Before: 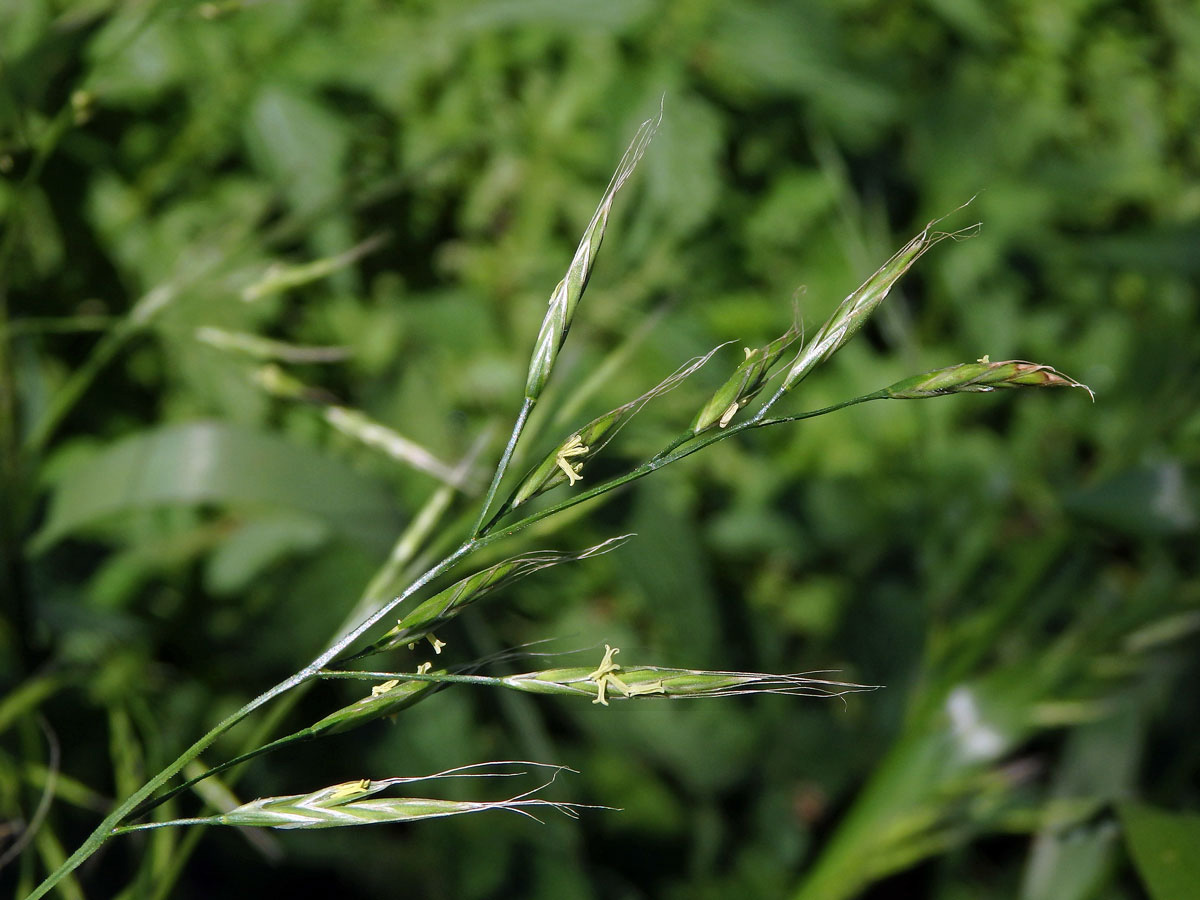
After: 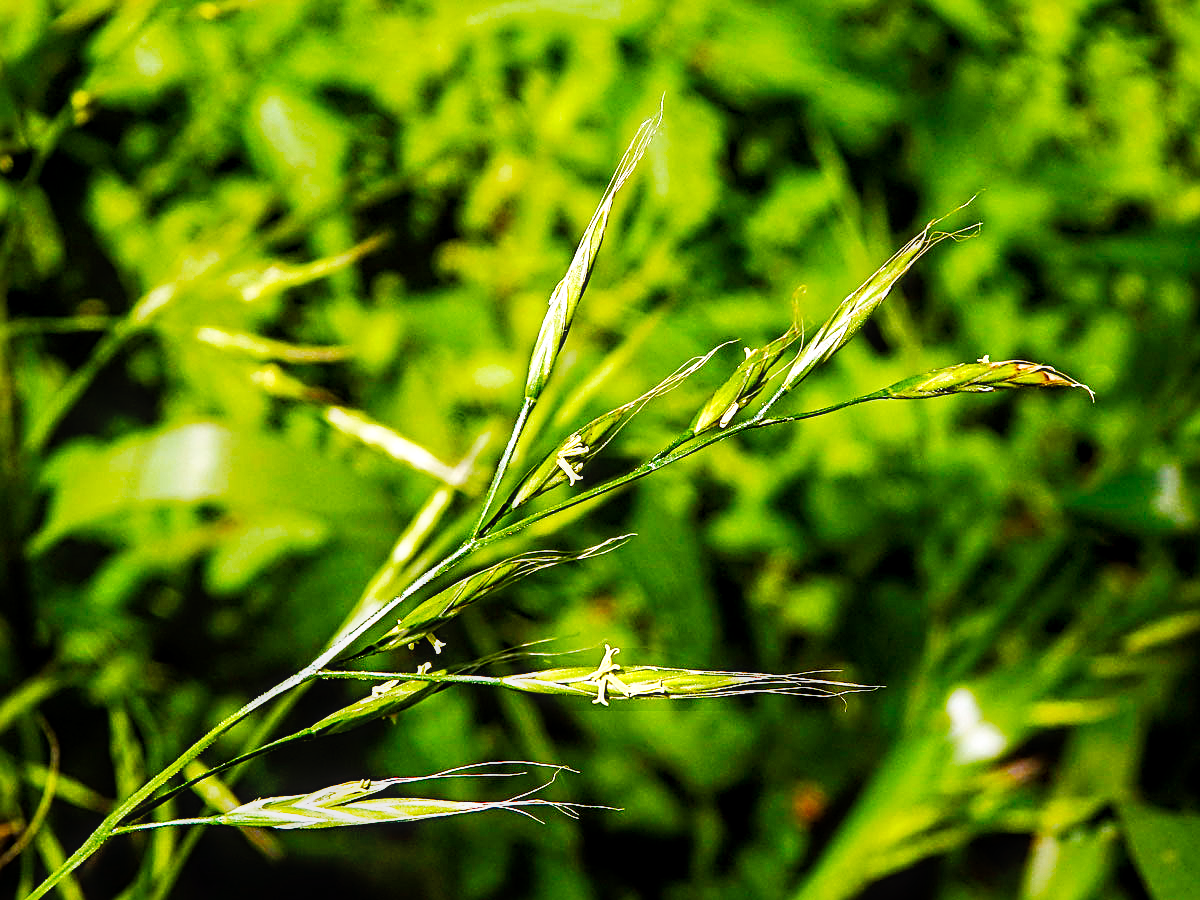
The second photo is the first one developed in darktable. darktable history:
sharpen: radius 2.6, amount 0.681
color balance rgb: shadows lift › chroma 2.011%, shadows lift › hue 220.46°, power › chroma 2.517%, power › hue 67.23°, perceptual saturation grading › global saturation 20%, perceptual saturation grading › highlights -25.832%, perceptual saturation grading › shadows 49.395%, global vibrance 45.223%
base curve: curves: ch0 [(0, 0) (0.007, 0.004) (0.027, 0.03) (0.046, 0.07) (0.207, 0.54) (0.442, 0.872) (0.673, 0.972) (1, 1)], preserve colors none
local contrast: on, module defaults
